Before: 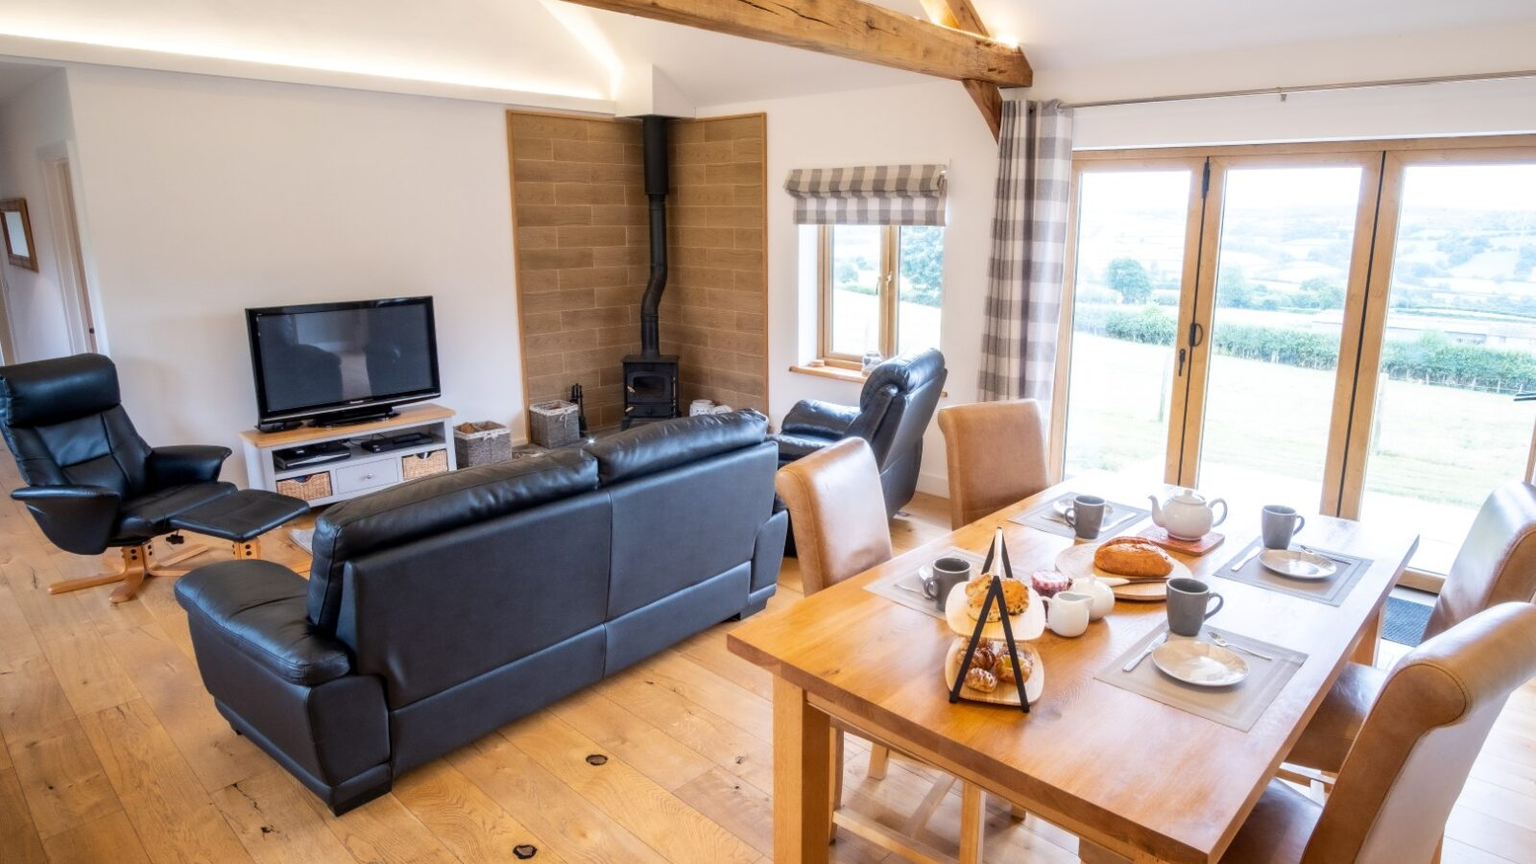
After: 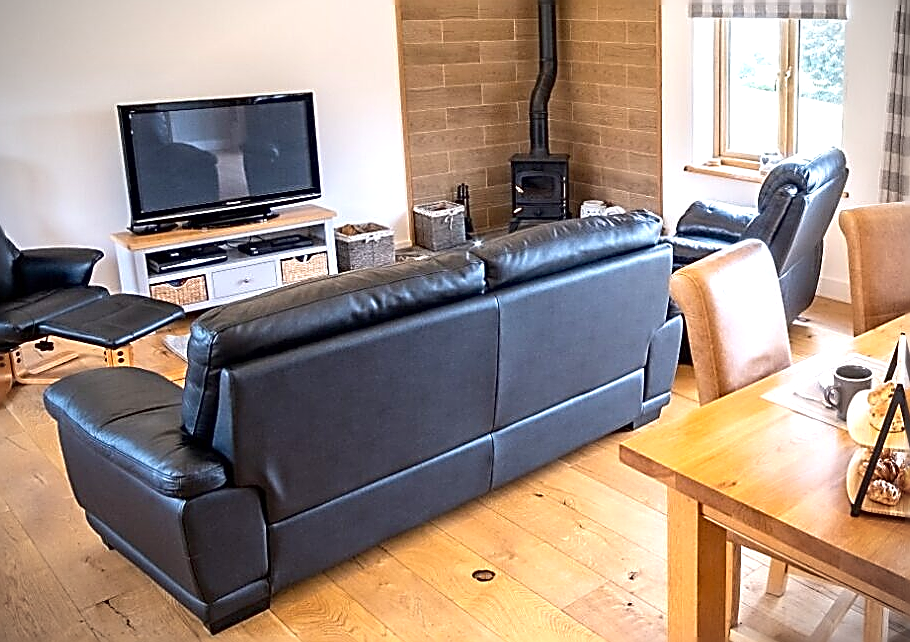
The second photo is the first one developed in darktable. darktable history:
vignetting: fall-off start 88.98%, fall-off radius 43.53%, width/height ratio 1.154
crop: left 8.636%, top 24.053%, right 34.452%, bottom 4.583%
exposure: exposure 0.577 EV, compensate highlight preservation false
sharpen: amount 1.85
